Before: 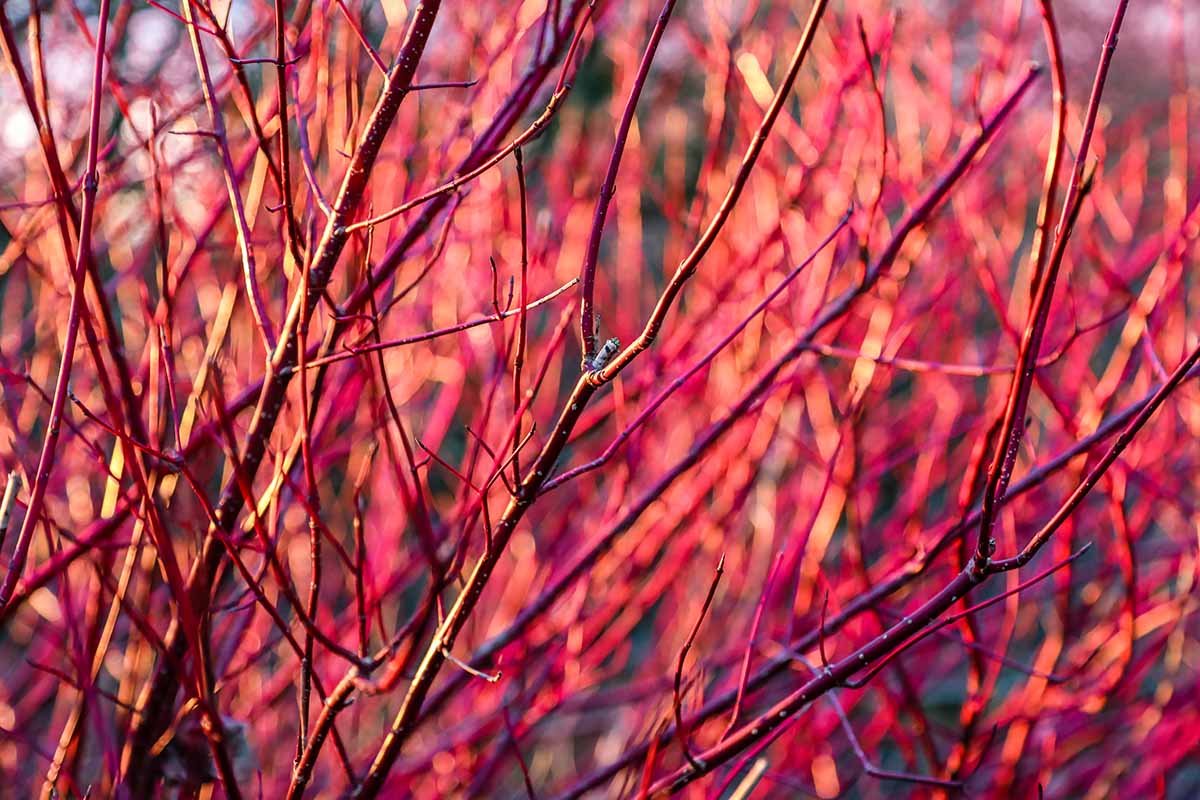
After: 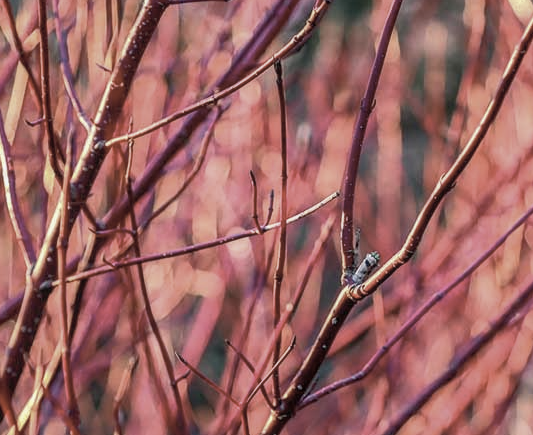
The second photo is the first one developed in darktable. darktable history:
crop: left 20.038%, top 10.82%, right 35.524%, bottom 34.726%
local contrast: detail 110%
shadows and highlights: on, module defaults
color correction: highlights b* 0.036, saturation 0.501
